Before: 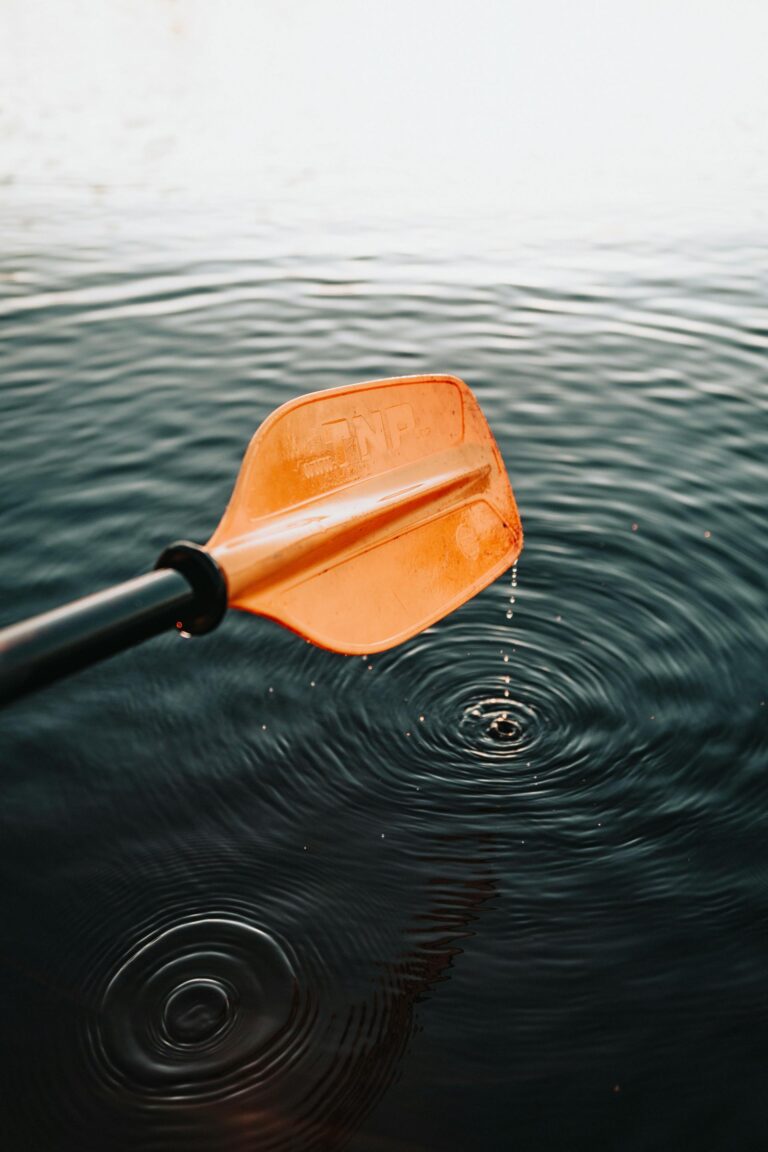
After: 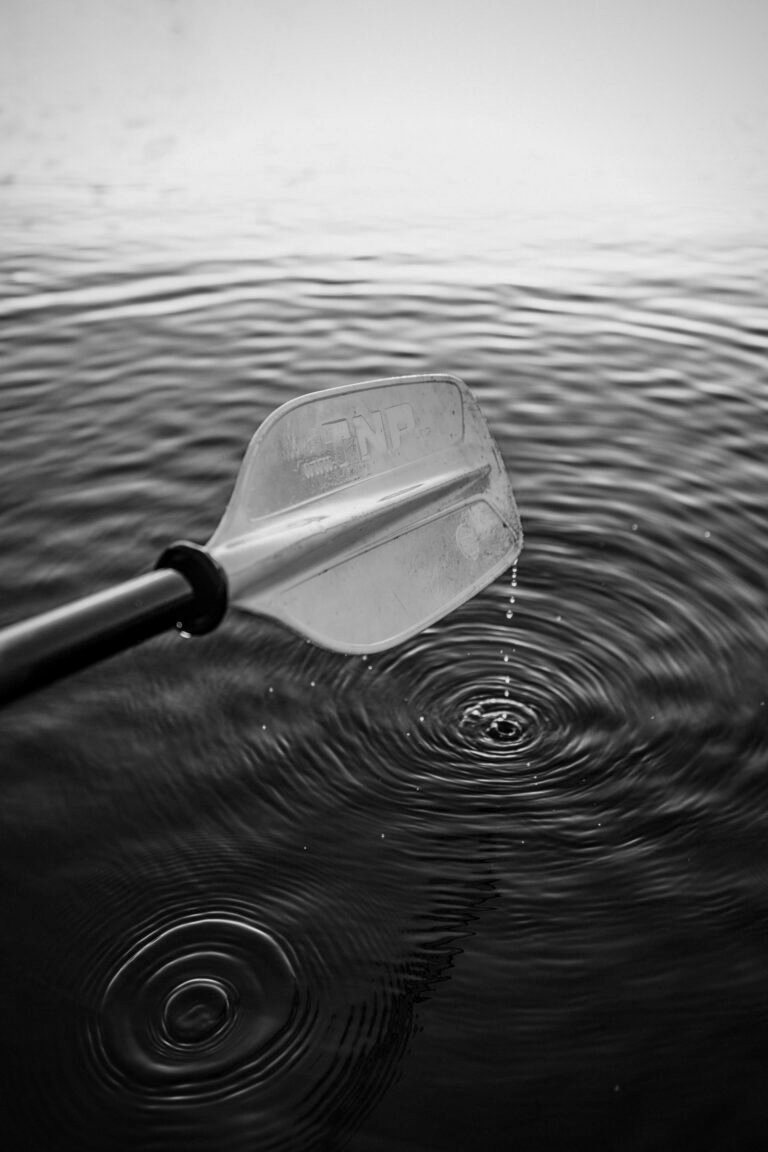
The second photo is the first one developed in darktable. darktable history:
vignetting: on, module defaults
color calibration: output gray [0.21, 0.42, 0.37, 0], gray › normalize channels true, illuminant same as pipeline (D50), adaptation XYZ, x 0.346, y 0.359, gamut compression 0
local contrast: on, module defaults
